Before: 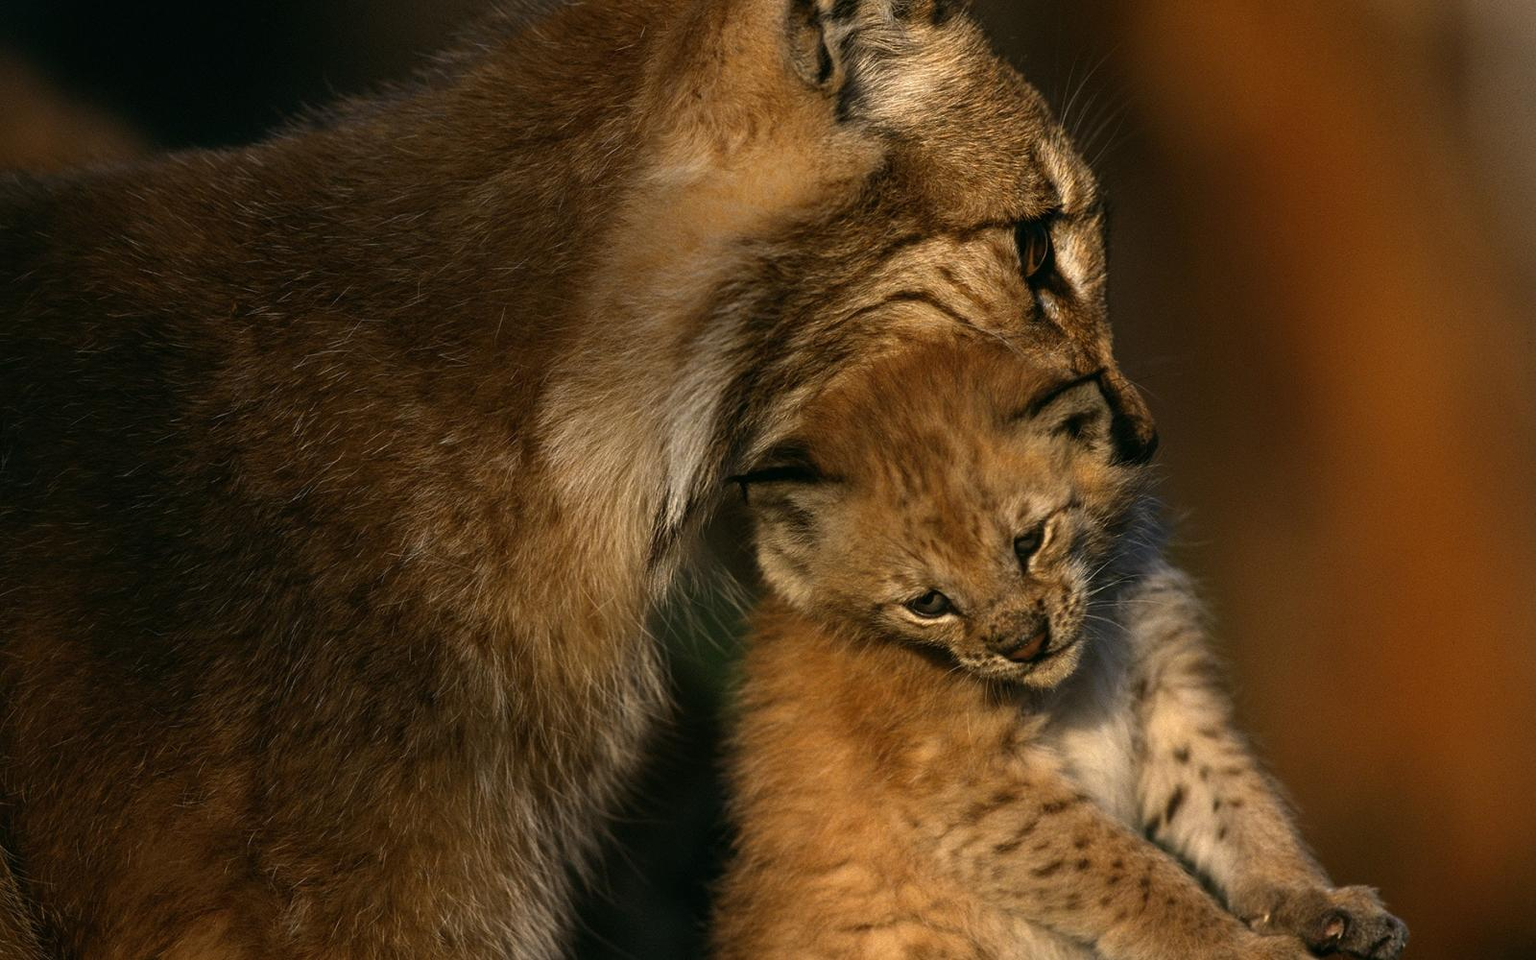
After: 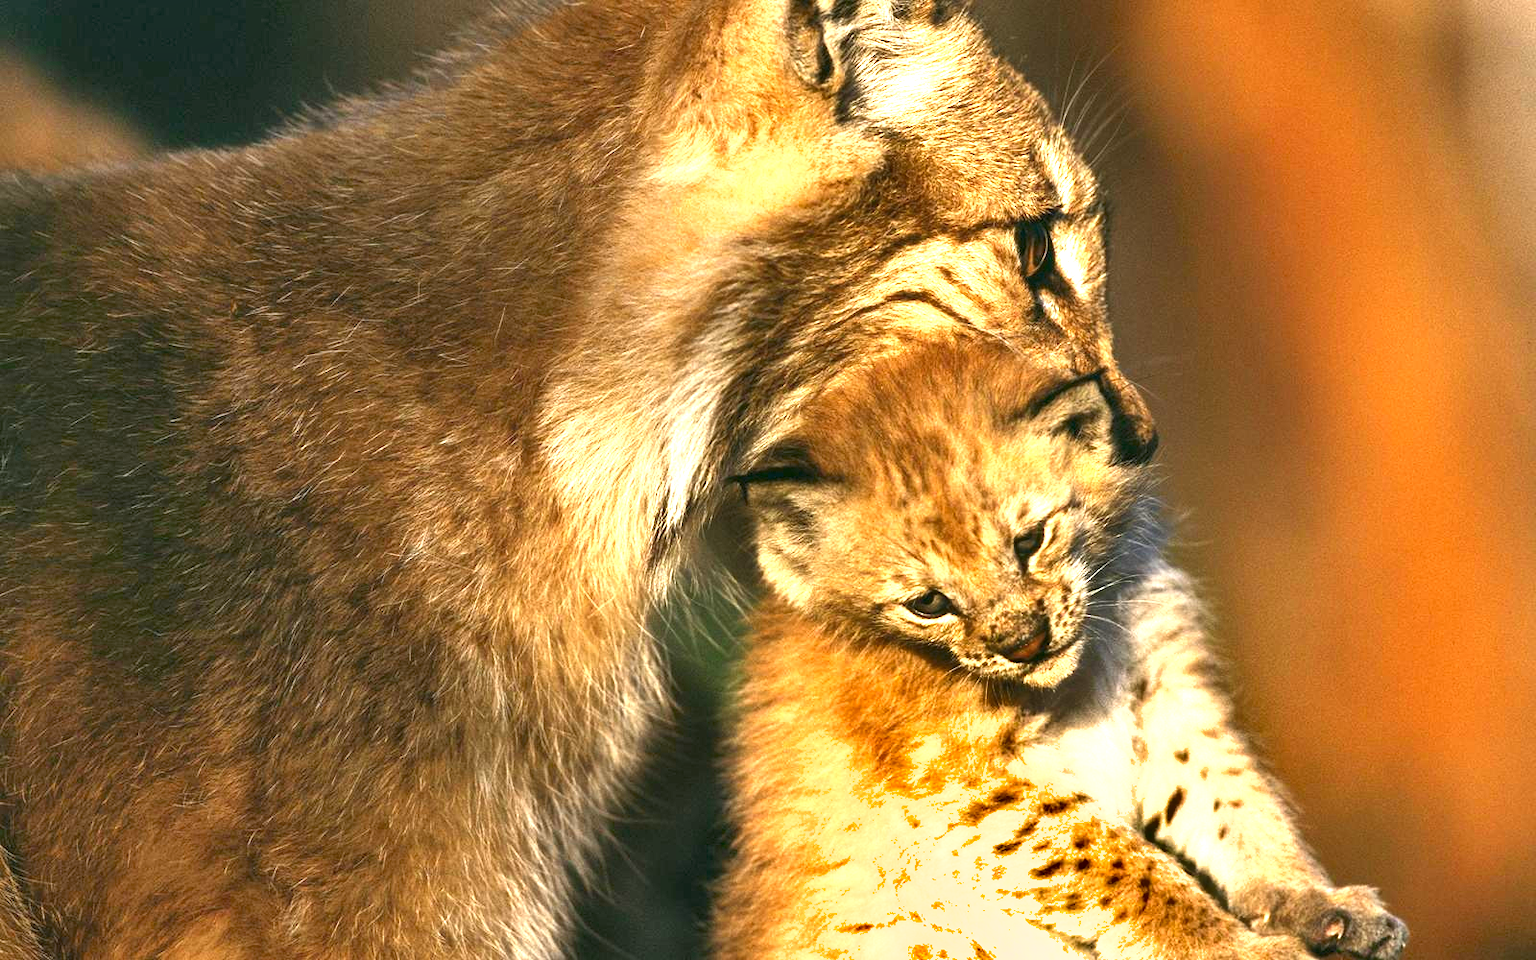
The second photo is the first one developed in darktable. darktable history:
exposure: black level correction 0, exposure 2.423 EV, compensate highlight preservation false
shadows and highlights: soften with gaussian
